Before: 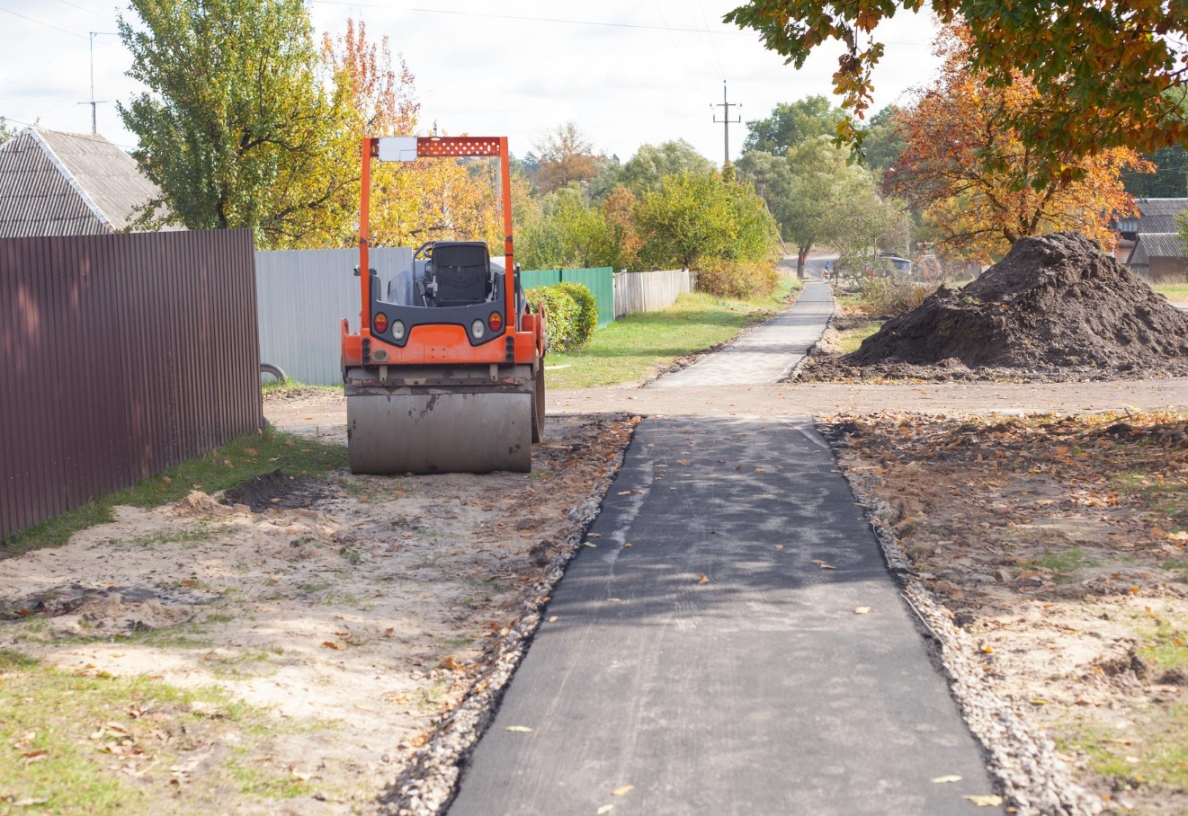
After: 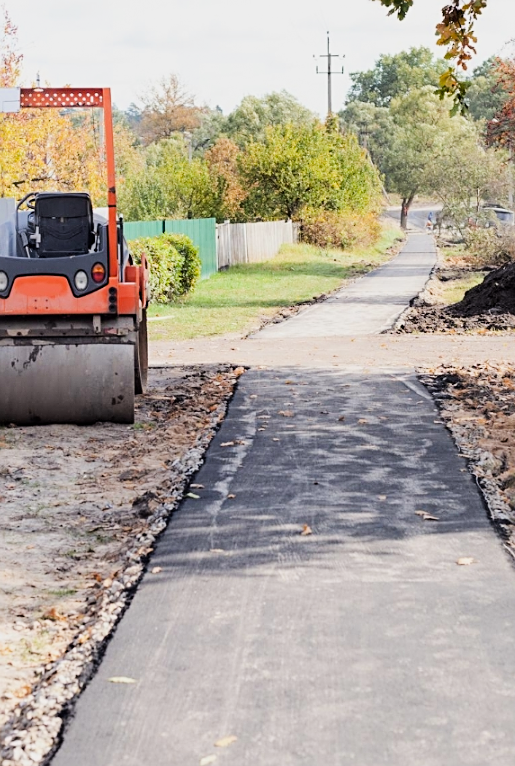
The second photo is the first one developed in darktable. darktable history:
crop: left 33.452%, top 6.025%, right 23.155%
tone equalizer: -8 EV -0.75 EV, -7 EV -0.7 EV, -6 EV -0.6 EV, -5 EV -0.4 EV, -3 EV 0.4 EV, -2 EV 0.6 EV, -1 EV 0.7 EV, +0 EV 0.75 EV, edges refinement/feathering 500, mask exposure compensation -1.57 EV, preserve details no
filmic rgb: black relative exposure -7.65 EV, white relative exposure 4.56 EV, hardness 3.61
exposure: black level correction 0.007, exposure 0.093 EV, compensate highlight preservation false
sharpen: on, module defaults
